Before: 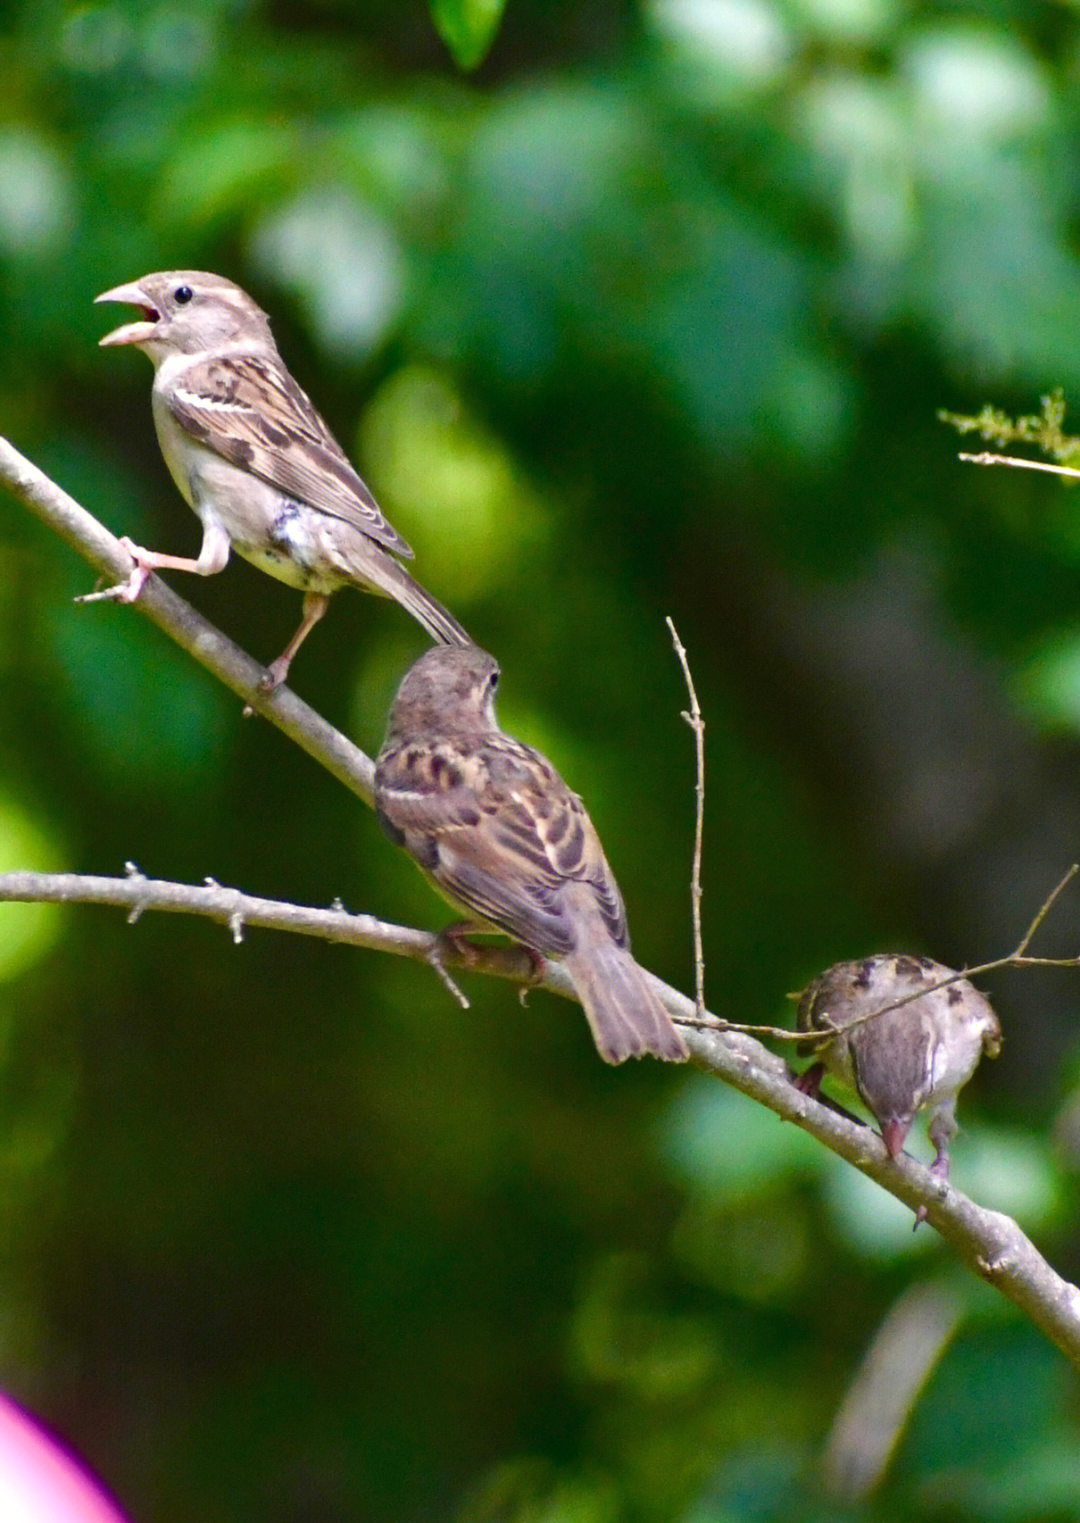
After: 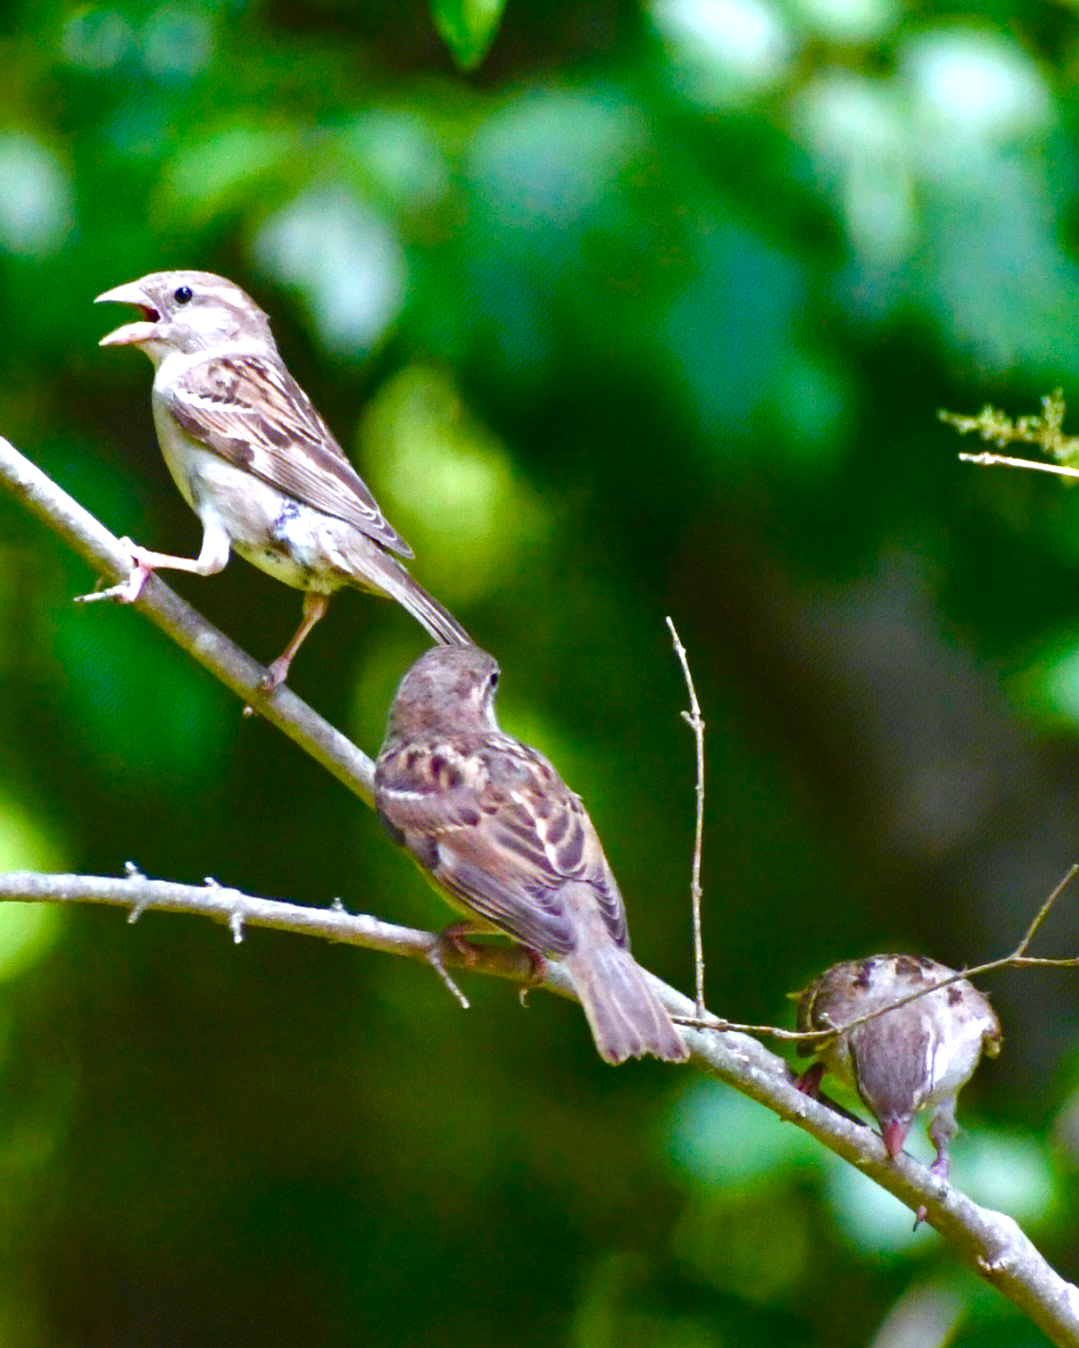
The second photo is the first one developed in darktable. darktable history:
crop and rotate: top 0%, bottom 11.49%
color balance rgb: perceptual saturation grading › global saturation 25%, perceptual saturation grading › highlights -50%, perceptual saturation grading › shadows 30%, perceptual brilliance grading › global brilliance 12%, global vibrance 20%
color correction: highlights a* -4.18, highlights b* -10.81
